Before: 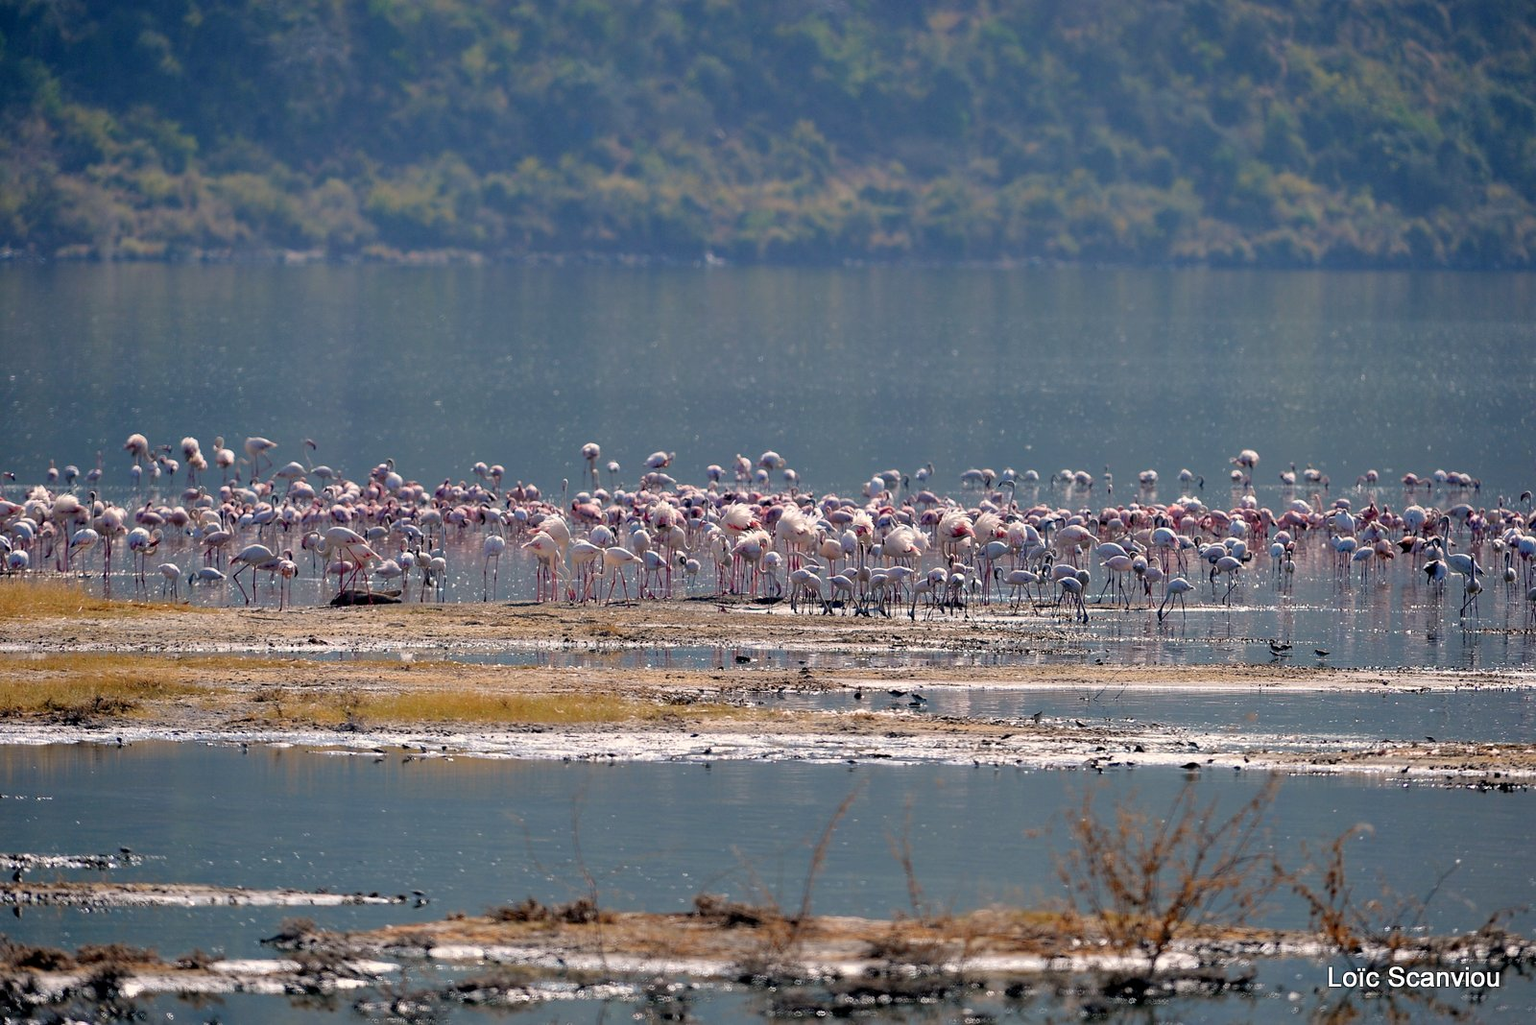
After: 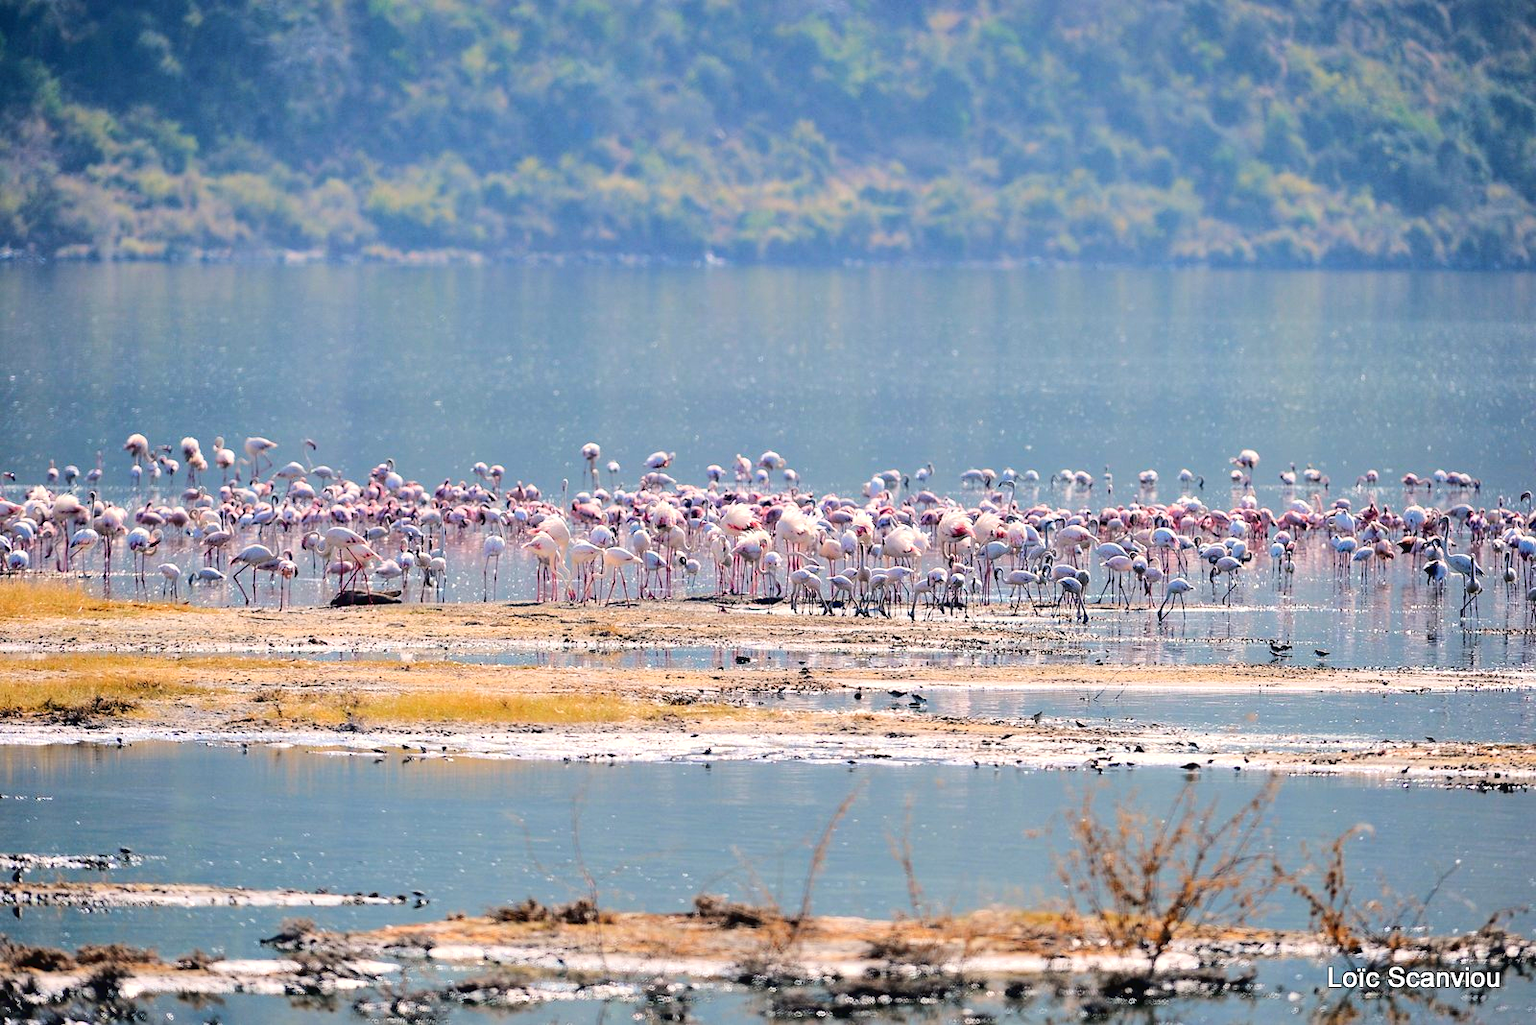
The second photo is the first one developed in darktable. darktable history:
tone curve: curves: ch0 [(0, 0.023) (0.103, 0.087) (0.295, 0.297) (0.445, 0.531) (0.553, 0.665) (0.735, 0.843) (0.994, 1)]; ch1 [(0, 0) (0.427, 0.346) (0.456, 0.426) (0.484, 0.494) (0.509, 0.505) (0.535, 0.56) (0.581, 0.632) (0.646, 0.715) (1, 1)]; ch2 [(0, 0) (0.369, 0.388) (0.449, 0.431) (0.501, 0.495) (0.533, 0.518) (0.572, 0.612) (0.677, 0.752) (1, 1)], color space Lab, linked channels, preserve colors none
contrast brightness saturation: contrast 0.035, brightness 0.065, saturation 0.122
exposure: exposure 0.295 EV, compensate highlight preservation false
